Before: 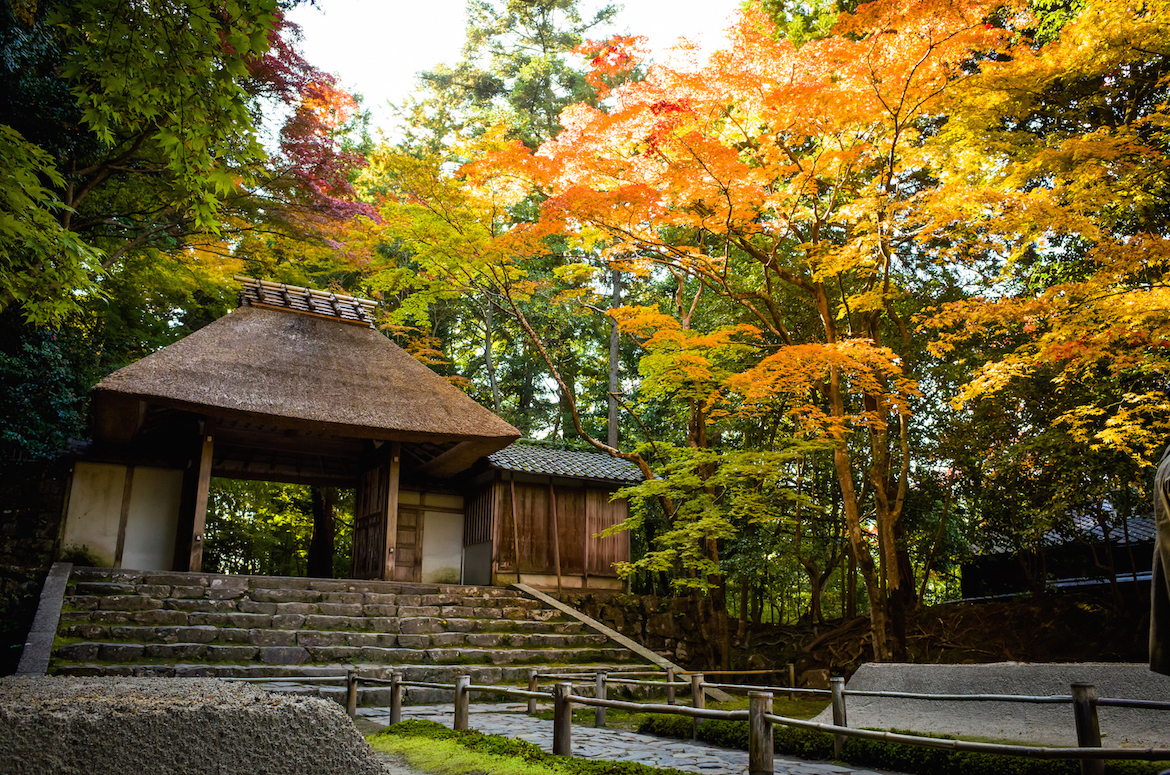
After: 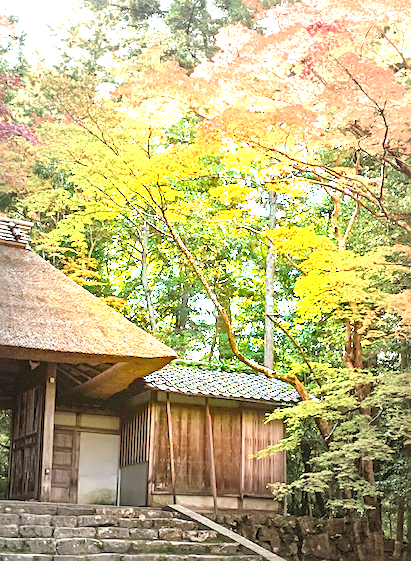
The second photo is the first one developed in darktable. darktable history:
crop and rotate: left 29.476%, top 10.214%, right 35.32%, bottom 17.333%
sharpen: on, module defaults
vignetting: fall-off start 40%, fall-off radius 40%
white balance: red 1.009, blue 1.027
color balance: lift [1.004, 1.002, 1.002, 0.998], gamma [1, 1.007, 1.002, 0.993], gain [1, 0.977, 1.013, 1.023], contrast -3.64%
levels: levels [0, 0.397, 0.955]
exposure: exposure 1.25 EV, compensate exposure bias true, compensate highlight preservation false
rotate and perspective: automatic cropping original format, crop left 0, crop top 0
